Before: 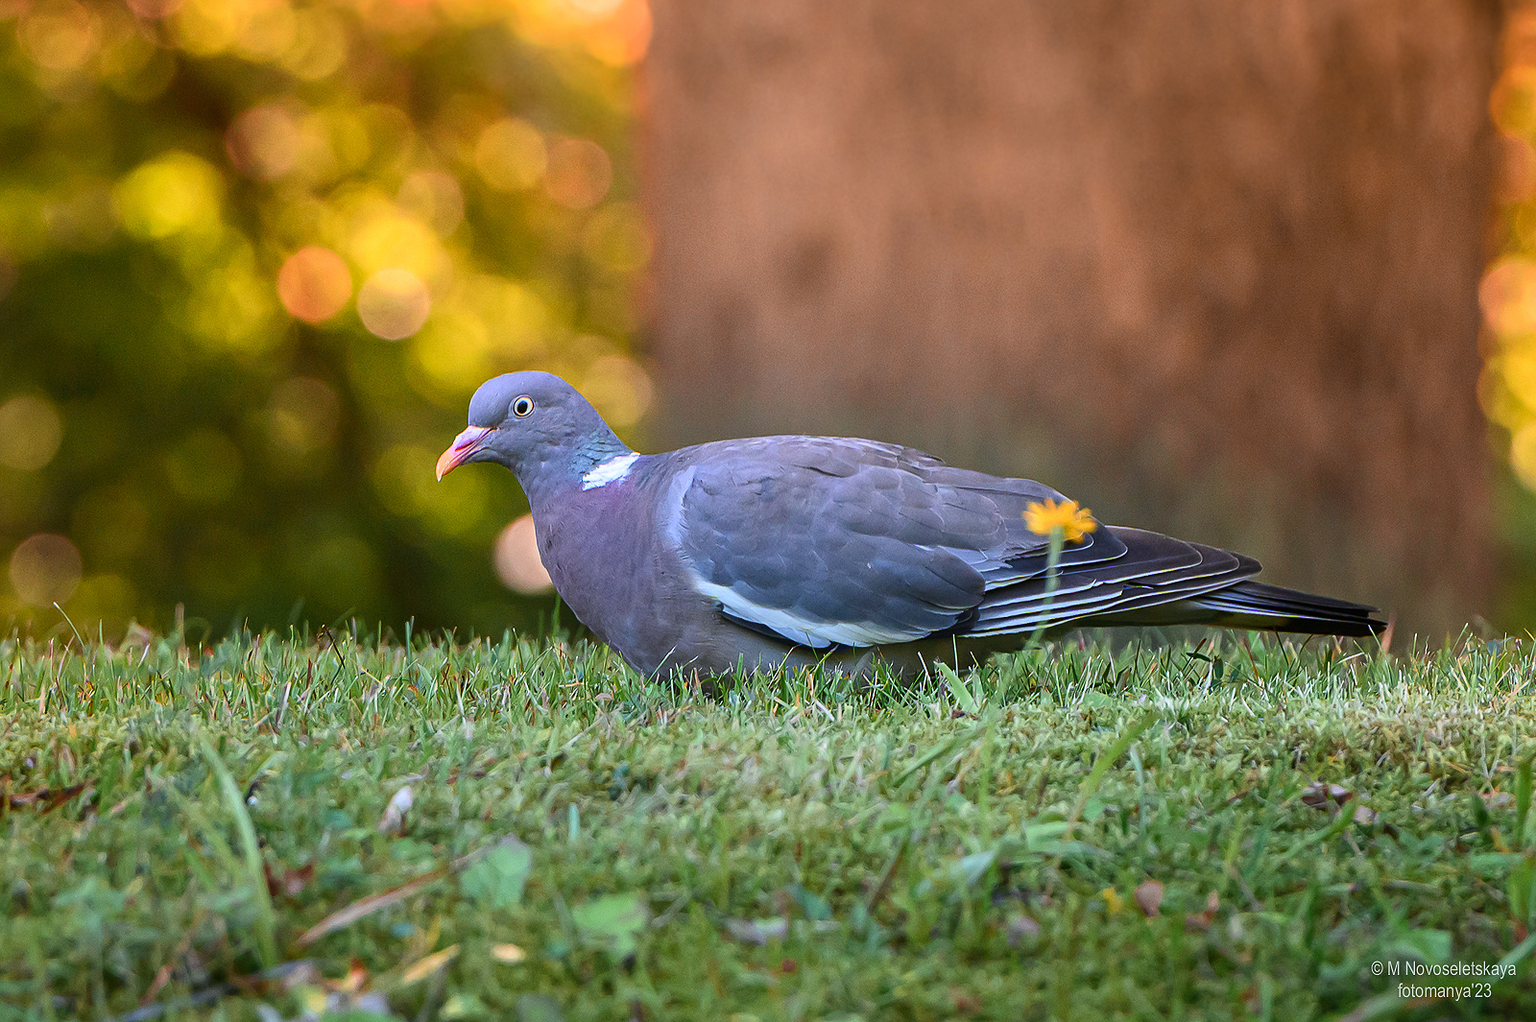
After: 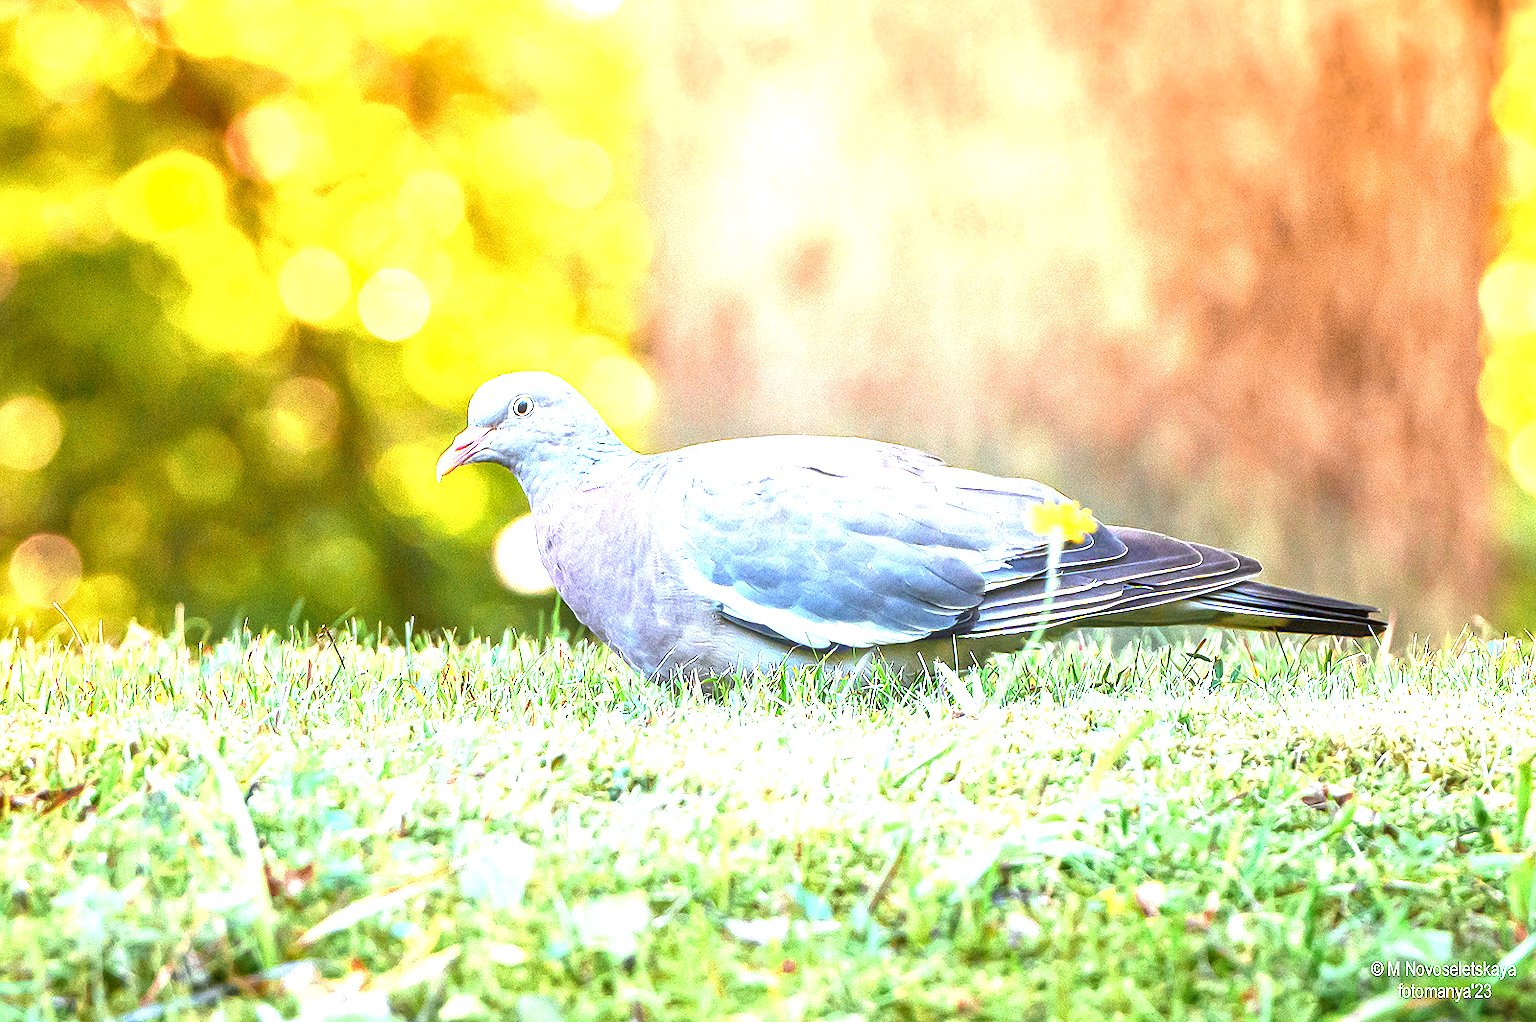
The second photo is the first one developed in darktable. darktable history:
exposure: black level correction 0.001, exposure 2.523 EV, compensate exposure bias true, compensate highlight preservation false
color correction: highlights a* -2.79, highlights b* -2.02, shadows a* 2.24, shadows b* 2.8
local contrast: detail 130%
